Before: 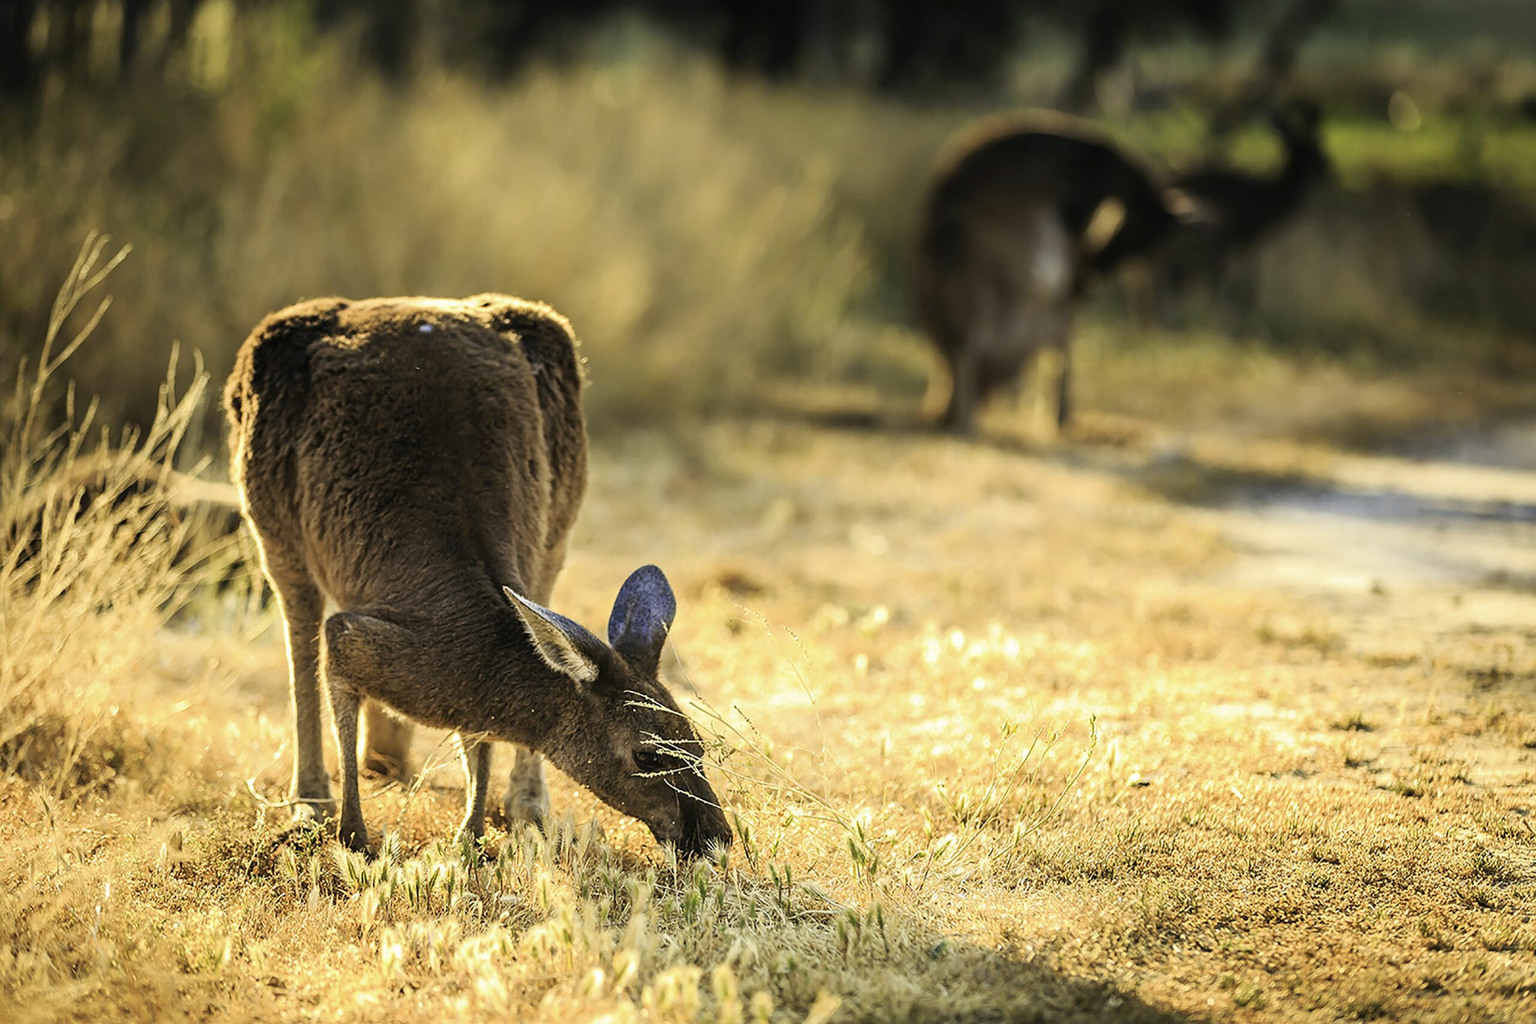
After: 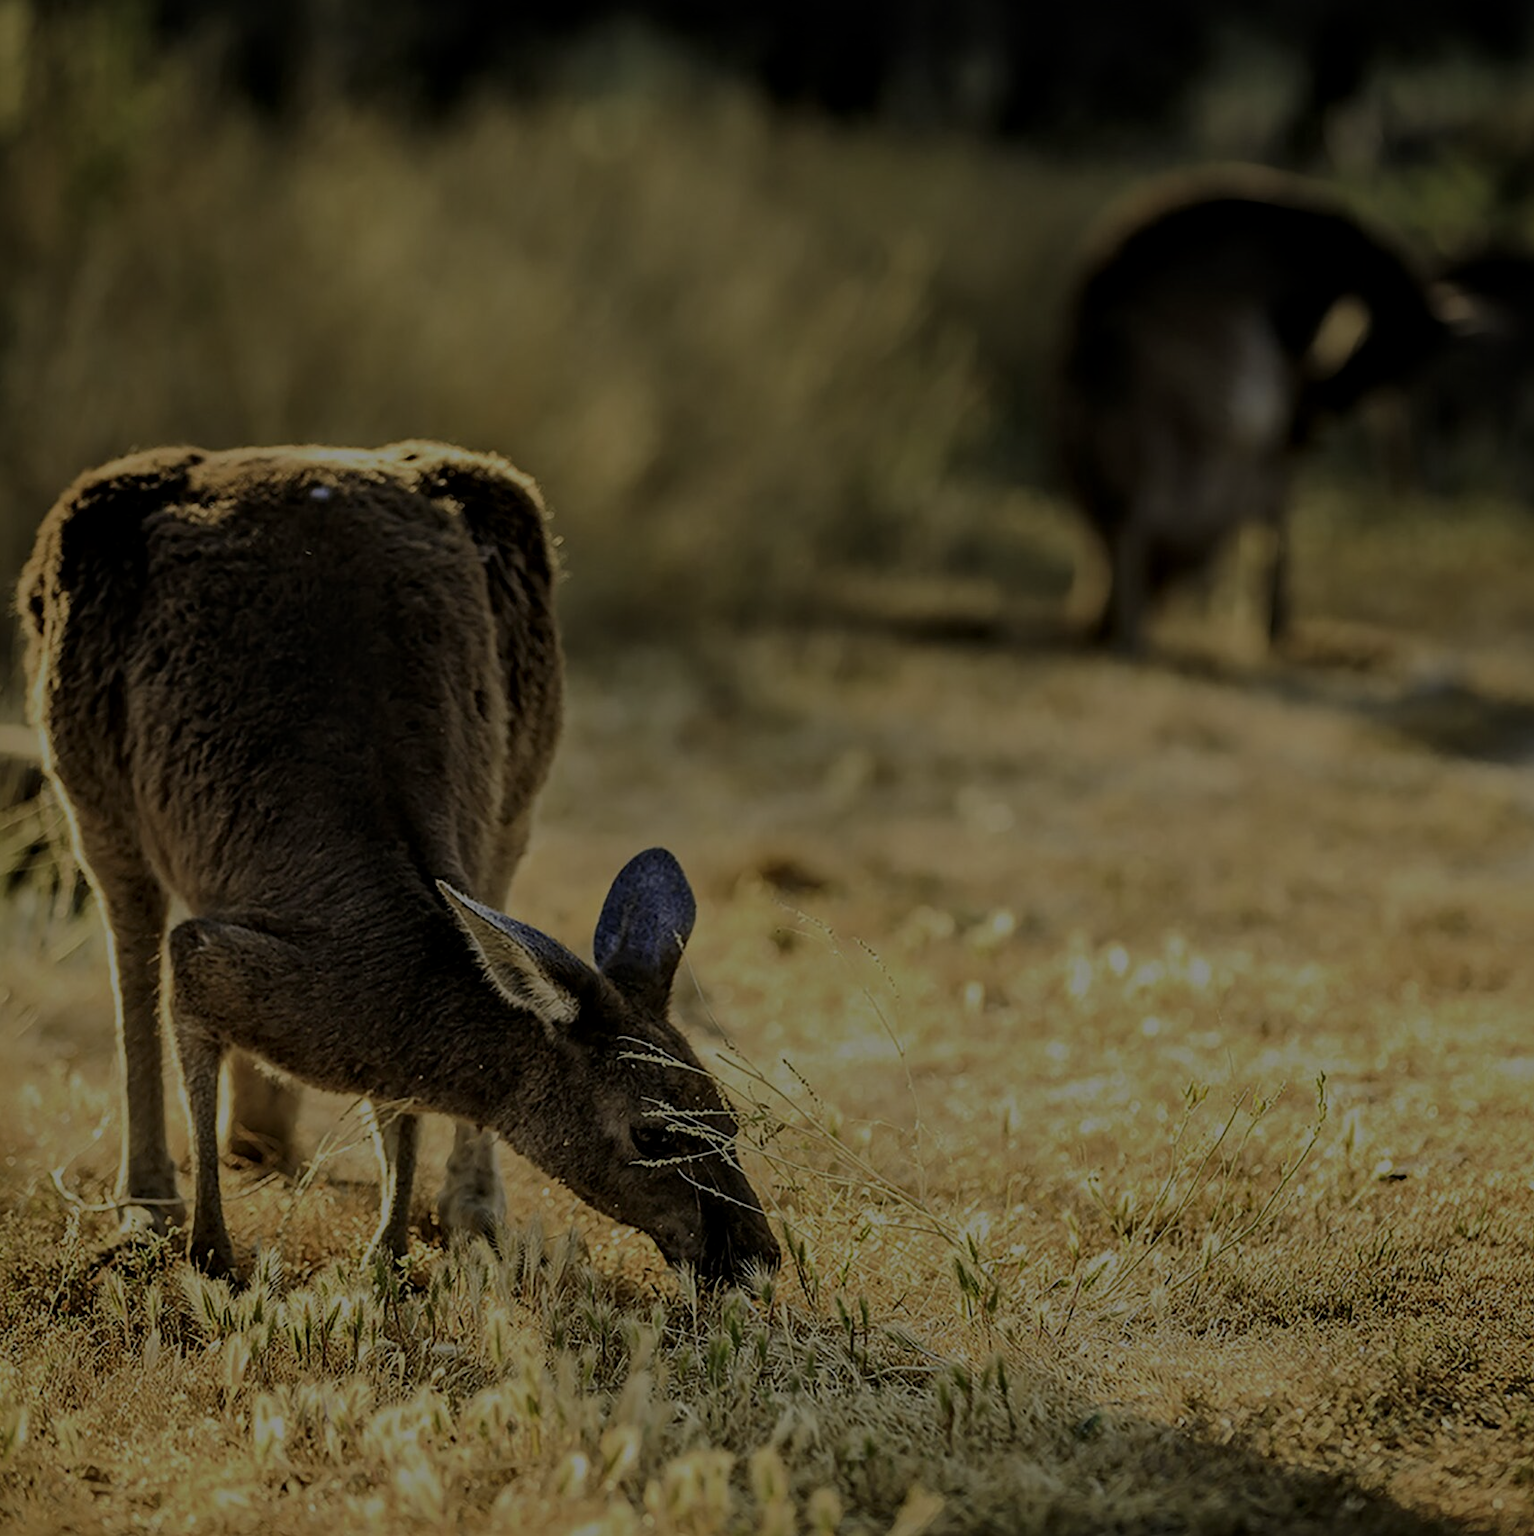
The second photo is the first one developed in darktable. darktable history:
crop and rotate: left 13.864%, right 19.568%
local contrast: mode bilateral grid, contrast 19, coarseness 51, detail 132%, midtone range 0.2
exposure: exposure -2.089 EV, compensate exposure bias true, compensate highlight preservation false
